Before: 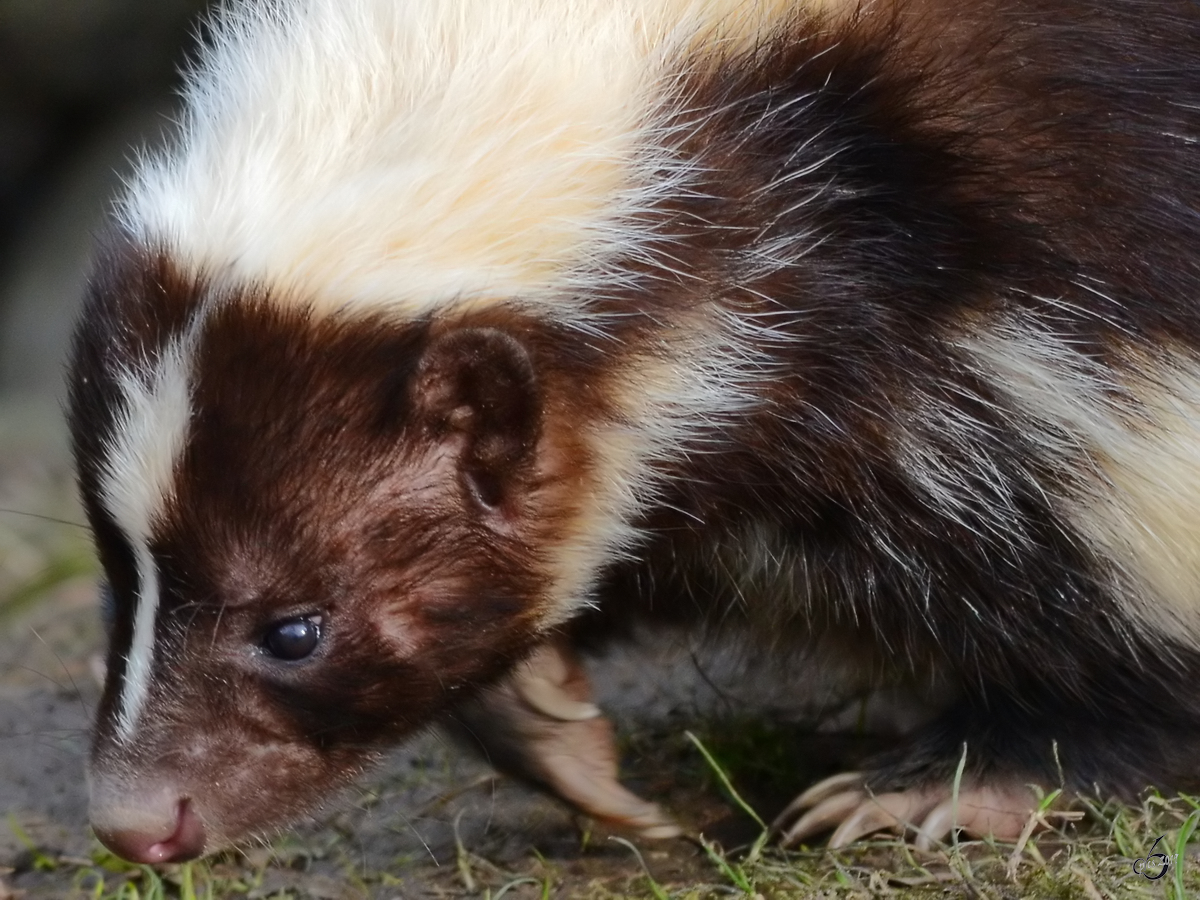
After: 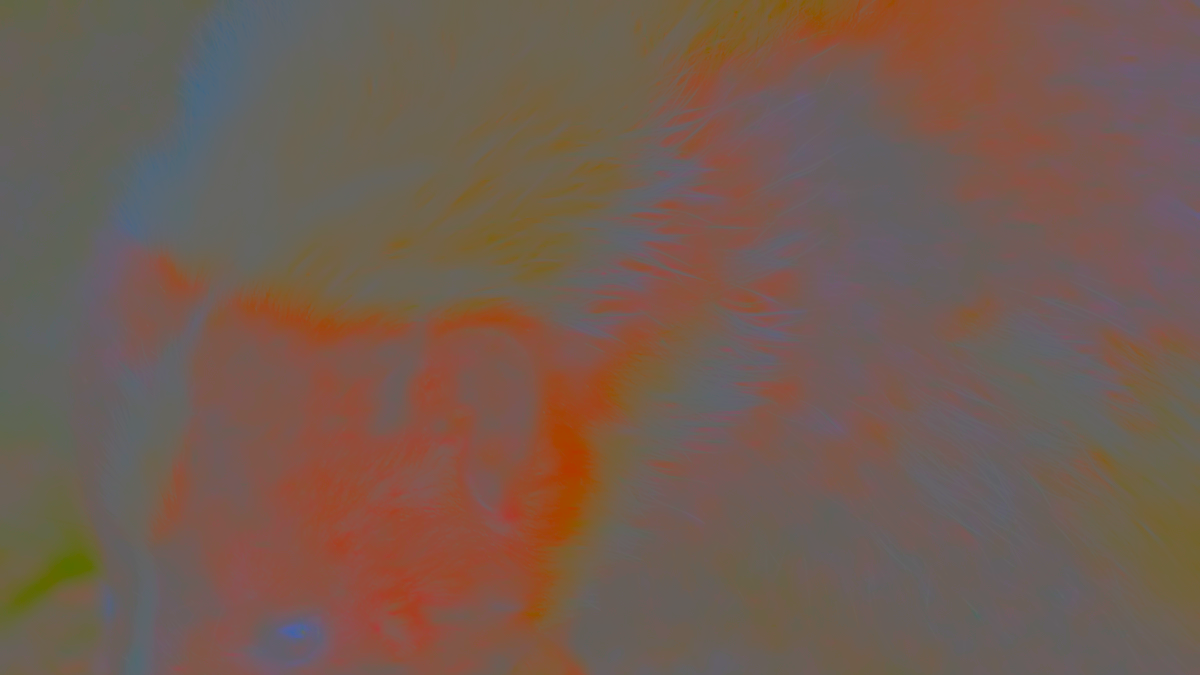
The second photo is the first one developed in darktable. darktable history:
contrast brightness saturation: contrast -0.977, brightness -0.16, saturation 0.746
crop: bottom 24.987%
color balance rgb: global offset › luminance 0.488%, global offset › hue 58.13°, perceptual saturation grading › global saturation 0.752%, perceptual saturation grading › highlights -18.154%, perceptual saturation grading › mid-tones 6.907%, perceptual saturation grading › shadows 27.763%
shadows and highlights: soften with gaussian
